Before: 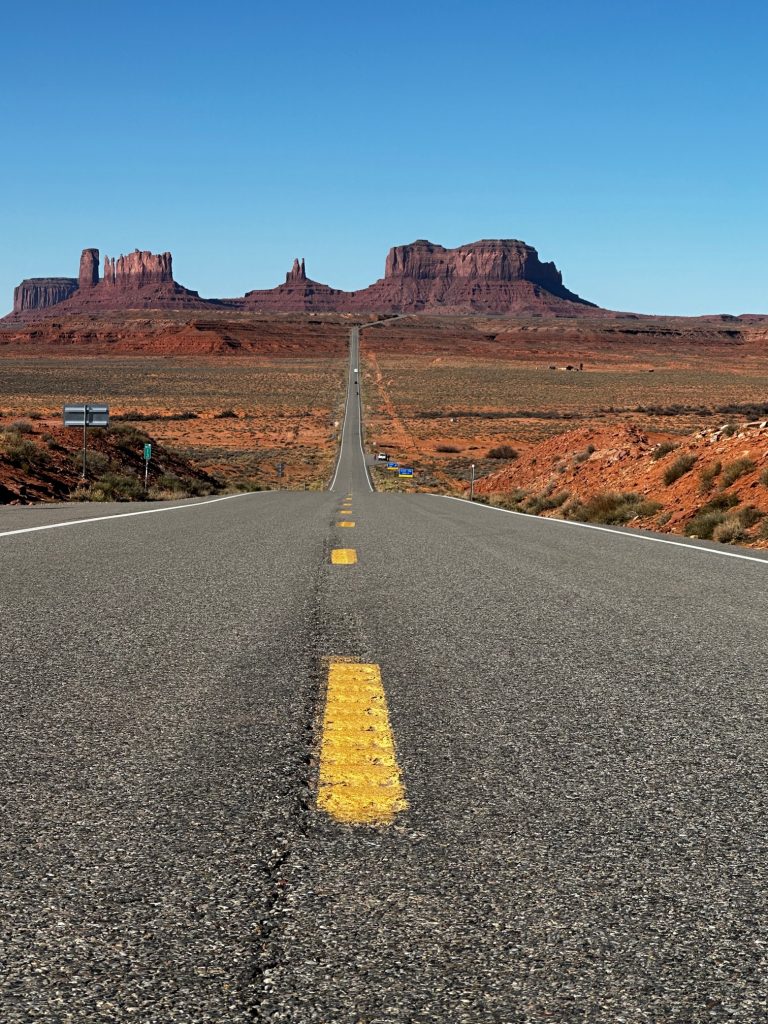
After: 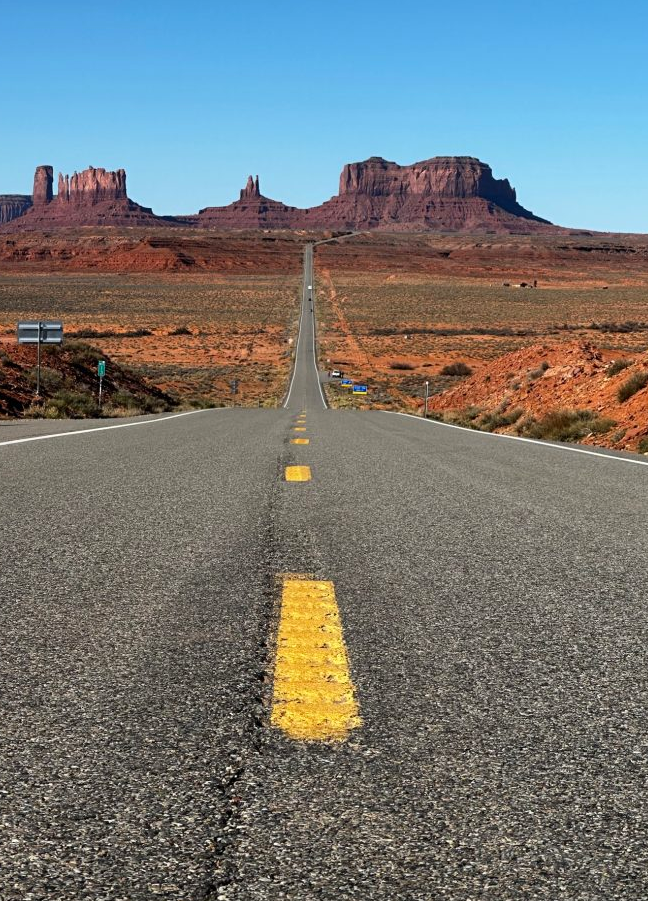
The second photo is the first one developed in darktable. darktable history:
contrast brightness saturation: contrast 0.104, brightness 0.035, saturation 0.089
crop: left 6.033%, top 8.157%, right 9.55%, bottom 3.773%
